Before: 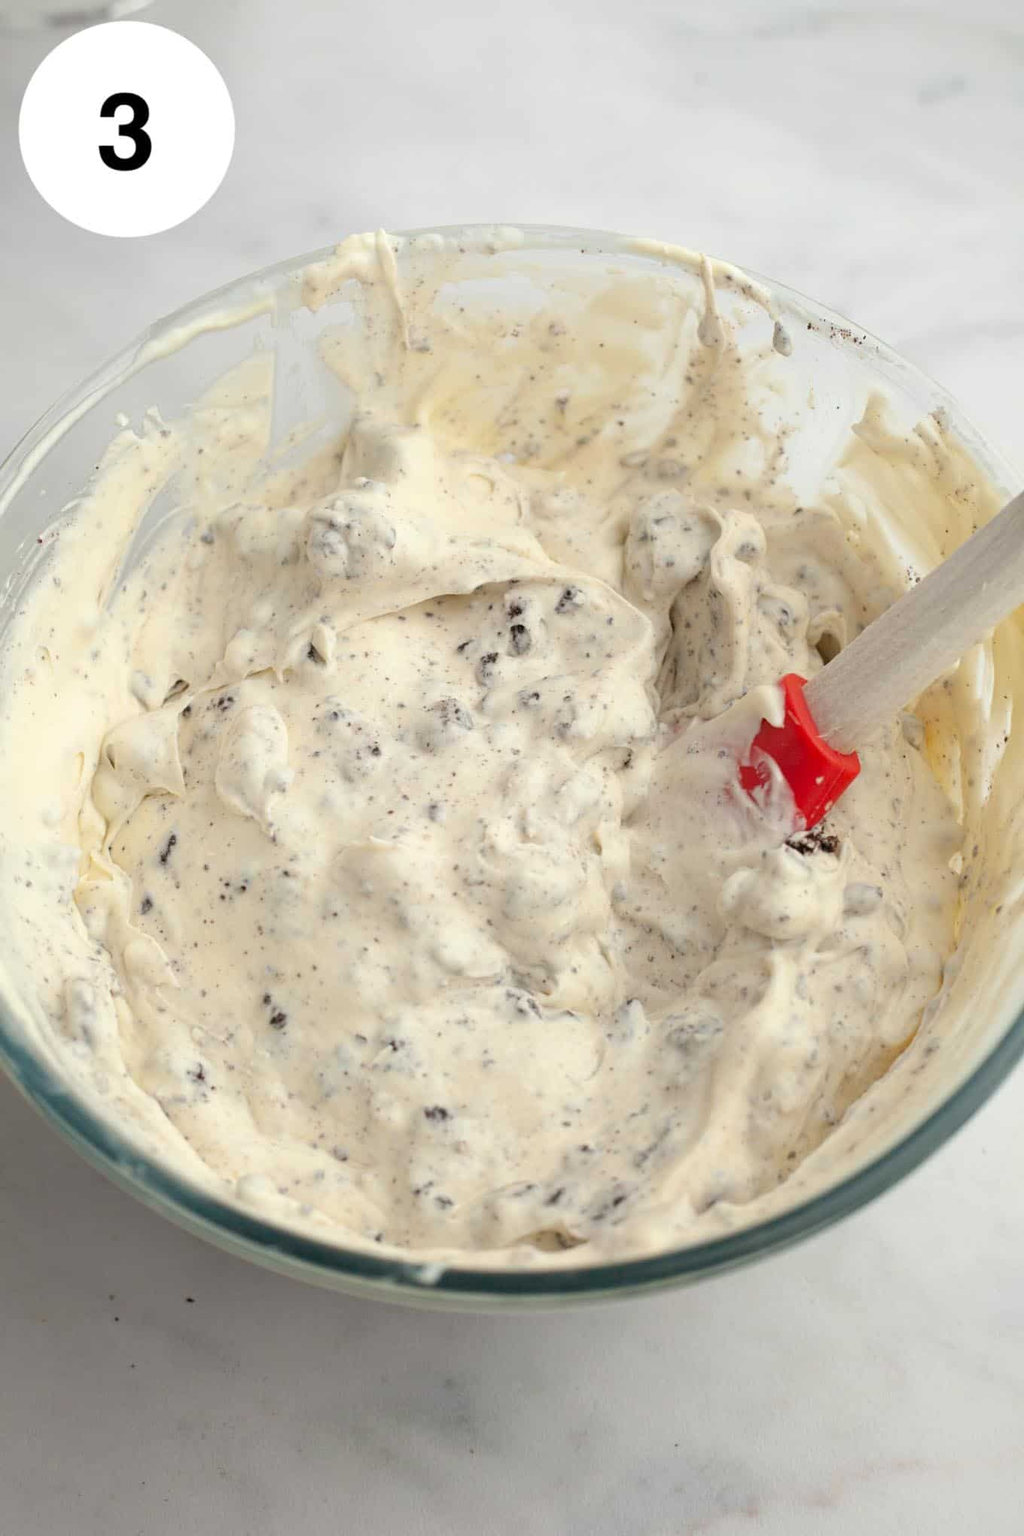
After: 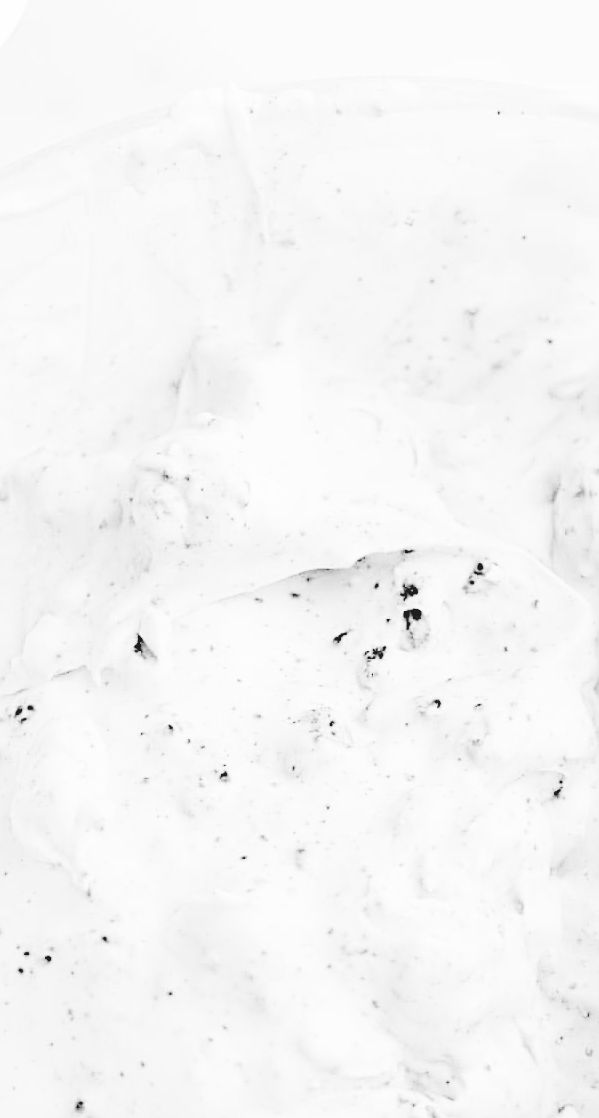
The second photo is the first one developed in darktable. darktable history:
crop: left 20.248%, top 10.86%, right 35.675%, bottom 34.321%
contrast brightness saturation: brightness 1
tone equalizer: -8 EV -1.08 EV, -7 EV -1.01 EV, -6 EV -0.867 EV, -5 EV -0.578 EV, -3 EV 0.578 EV, -2 EV 0.867 EV, -1 EV 1.01 EV, +0 EV 1.08 EV, edges refinement/feathering 500, mask exposure compensation -1.57 EV, preserve details no
filmic rgb: black relative exposure -5 EV, hardness 2.88, contrast 1.3
sharpen: radius 4
color balance rgb: perceptual saturation grading › global saturation 20%, perceptual saturation grading › highlights -25%, perceptual saturation grading › shadows 25%, global vibrance 50%
monochrome: on, module defaults
